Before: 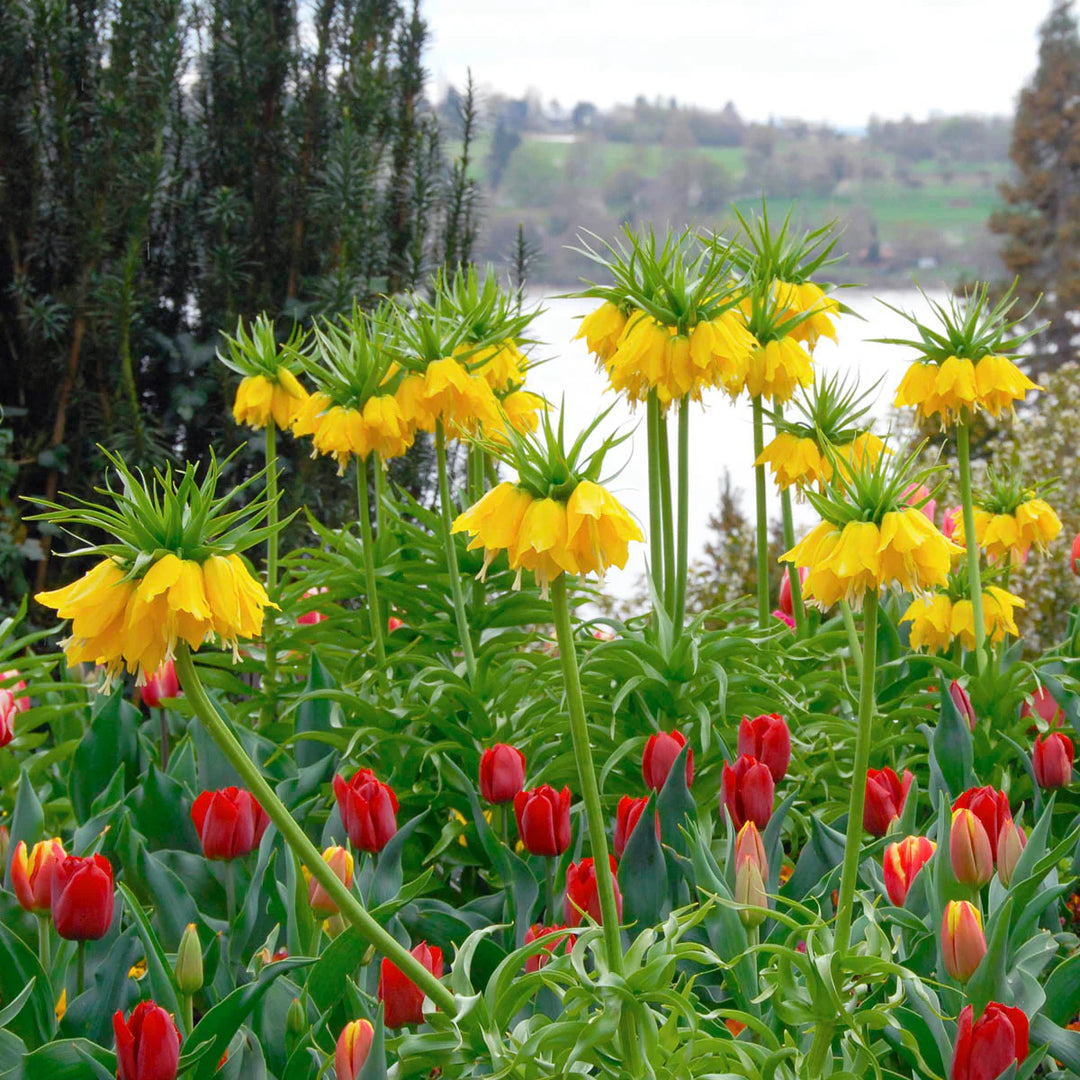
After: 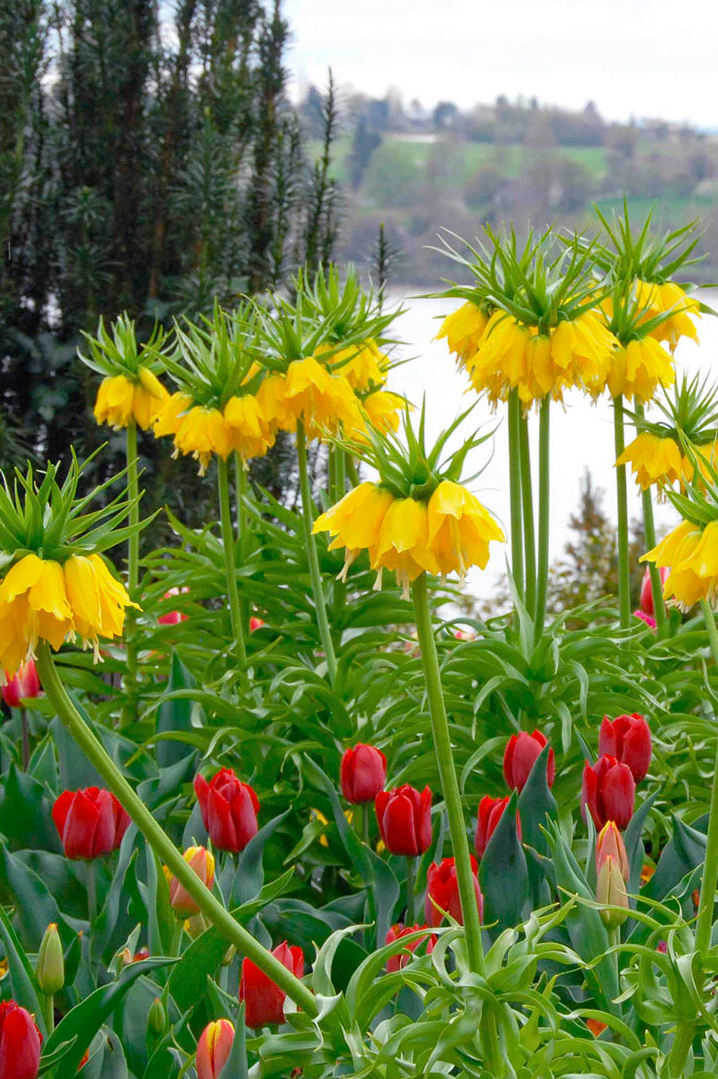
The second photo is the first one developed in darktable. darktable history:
haze removal: compatibility mode true, adaptive false
crop and rotate: left 12.908%, right 20.594%
